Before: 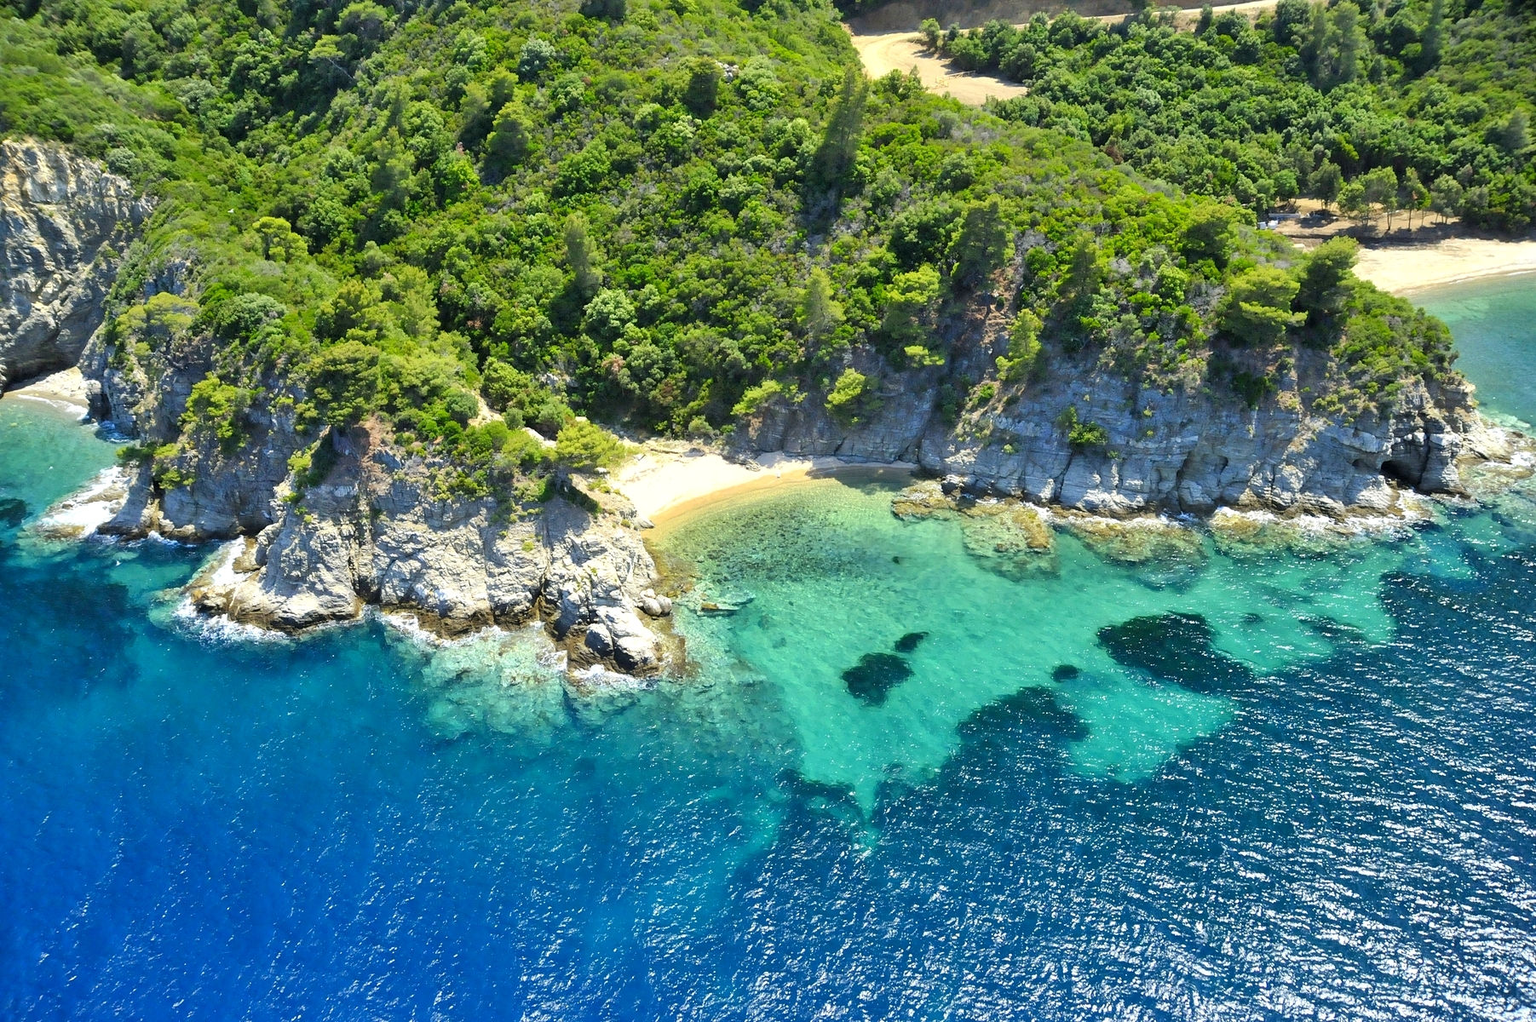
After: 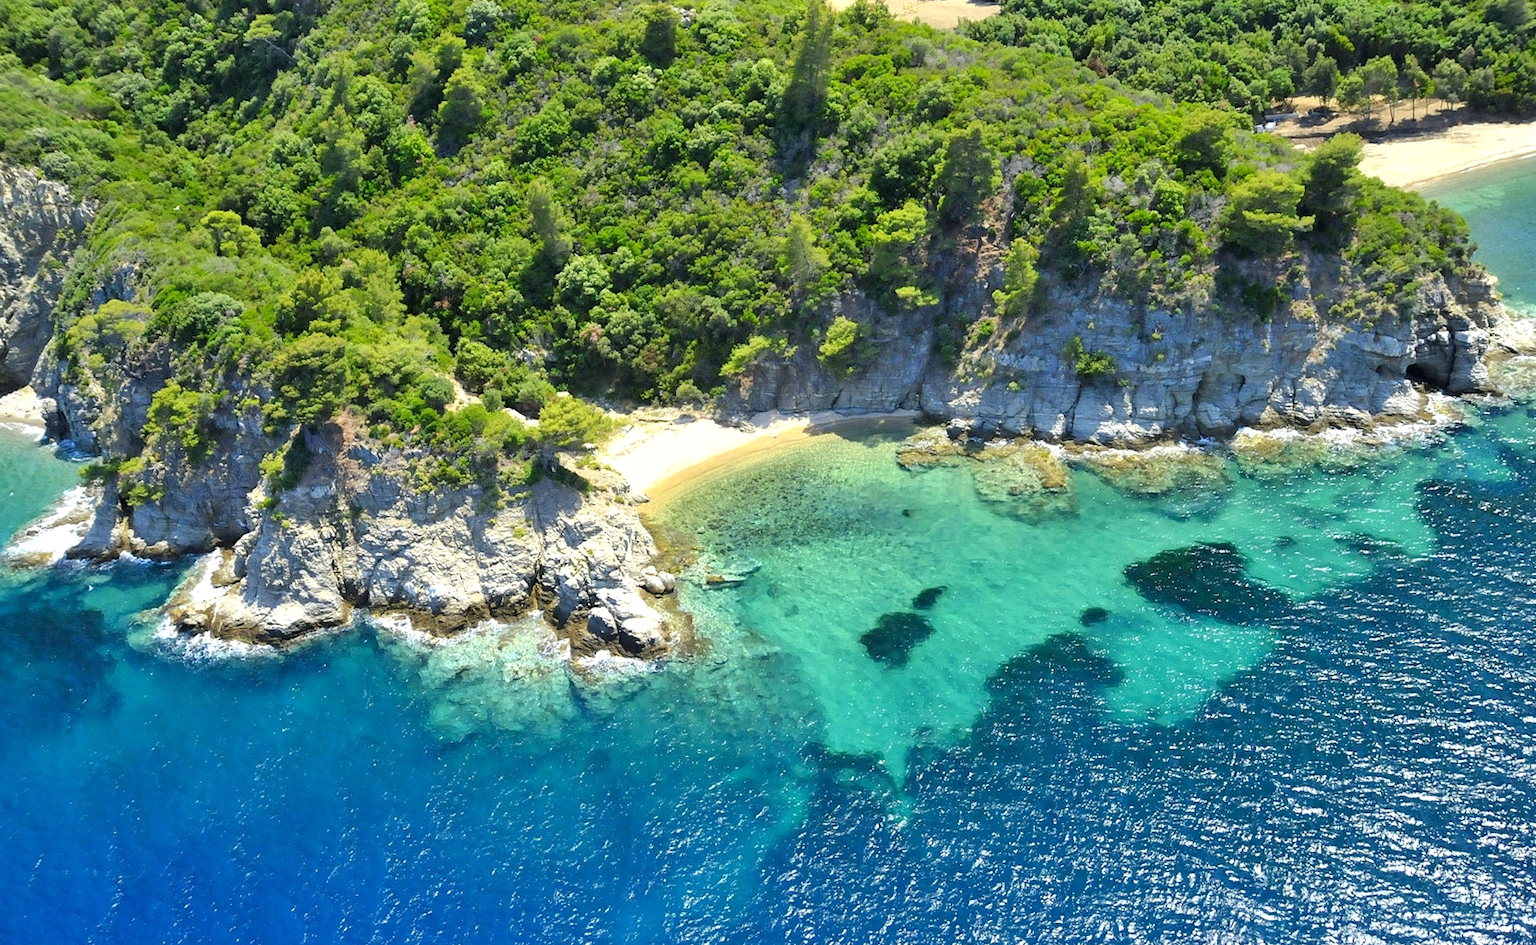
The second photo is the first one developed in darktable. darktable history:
exposure: exposure 0.078 EV, compensate highlight preservation false
rotate and perspective: rotation -5°, crop left 0.05, crop right 0.952, crop top 0.11, crop bottom 0.89
tone equalizer: -8 EV -1.84 EV, -7 EV -1.16 EV, -6 EV -1.62 EV, smoothing diameter 25%, edges refinement/feathering 10, preserve details guided filter
